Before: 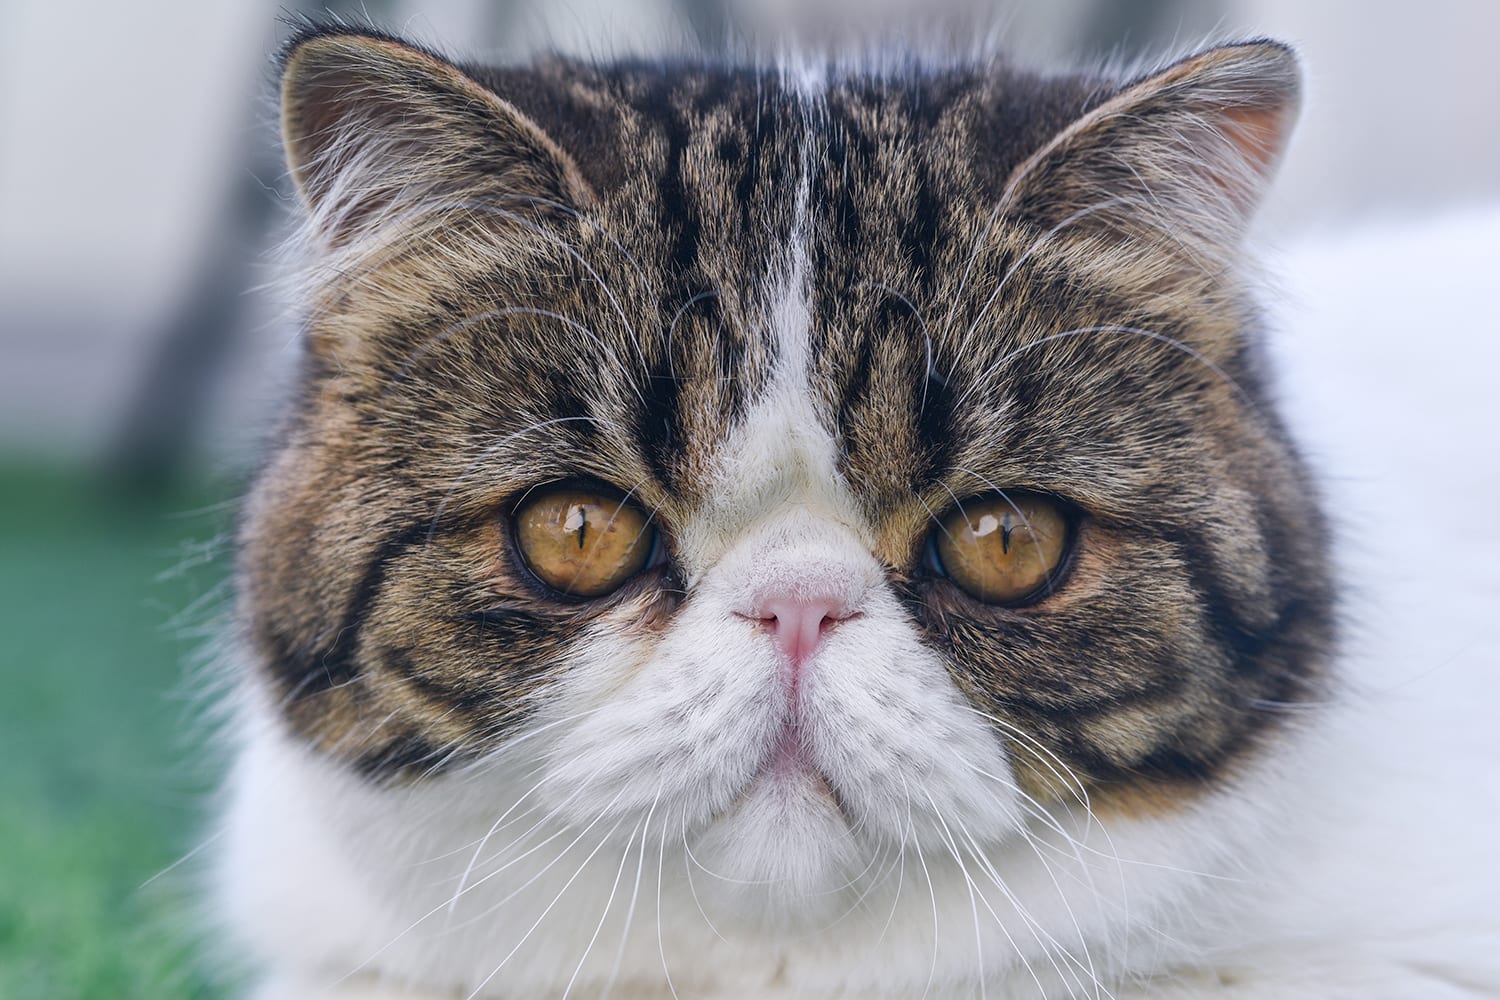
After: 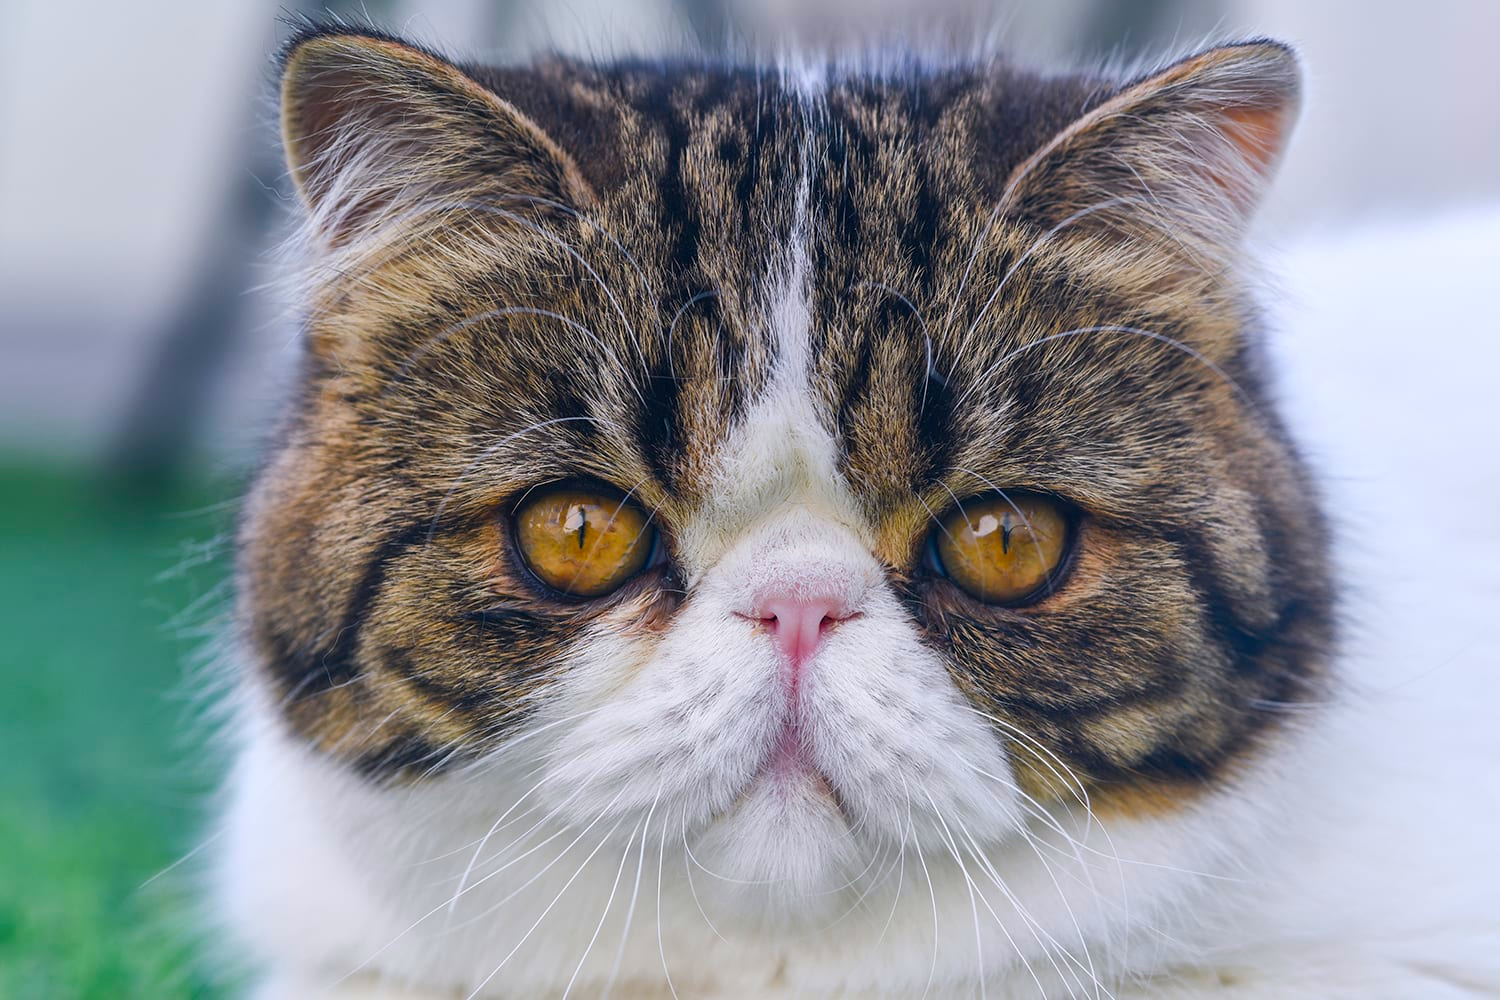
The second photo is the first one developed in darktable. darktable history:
color balance rgb: linear chroma grading › global chroma 15%, perceptual saturation grading › global saturation 30%
exposure: compensate highlight preservation false
